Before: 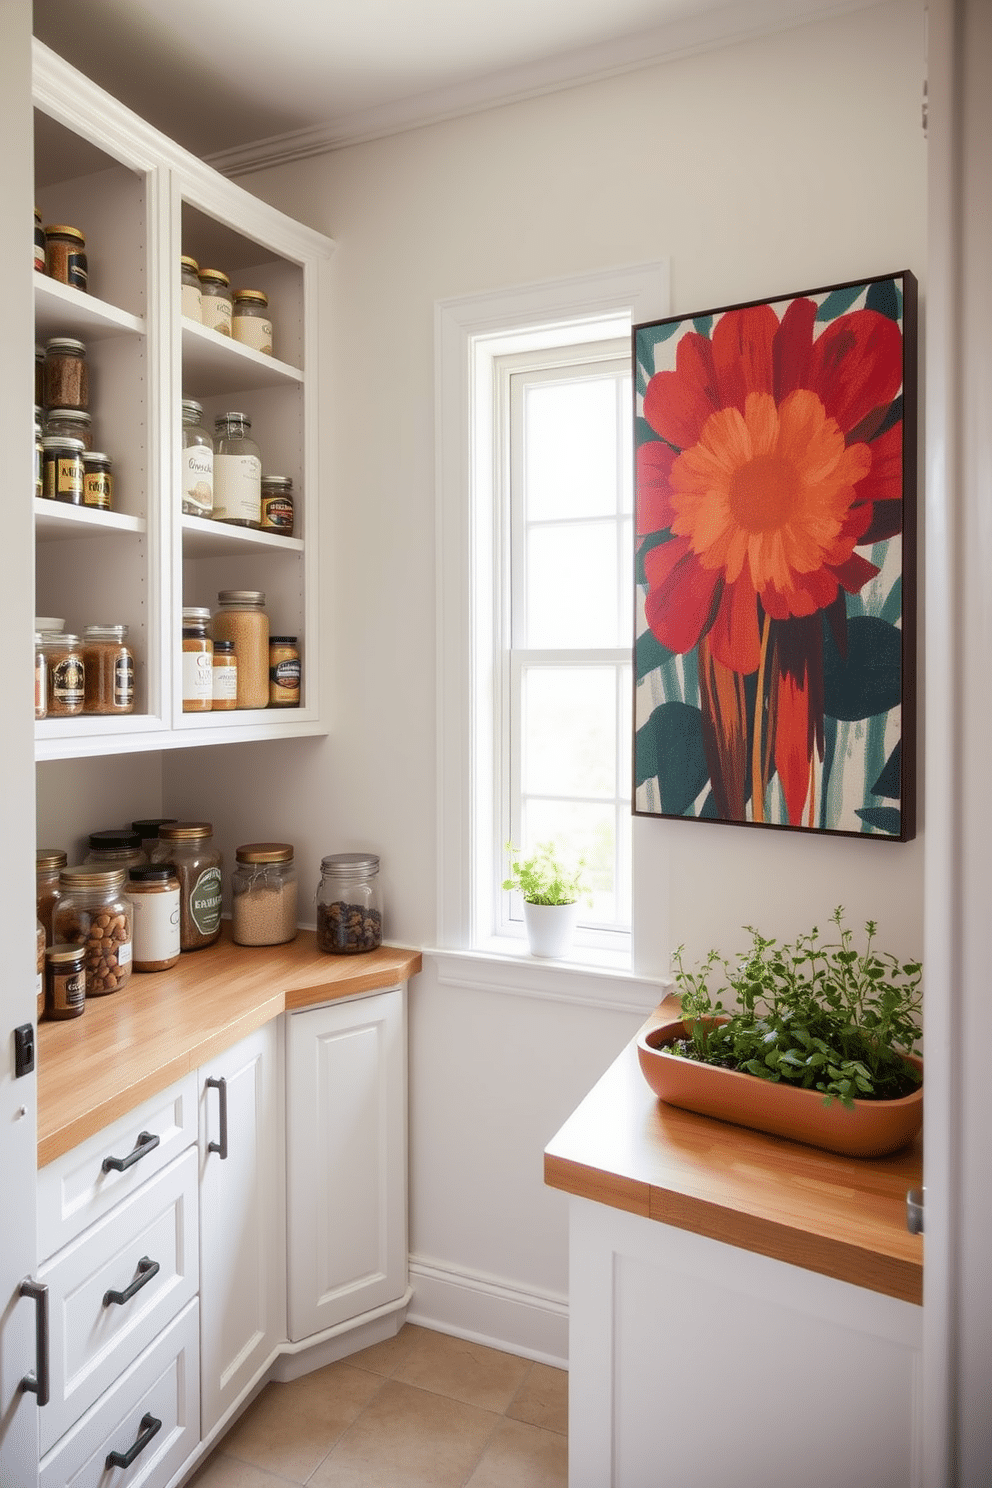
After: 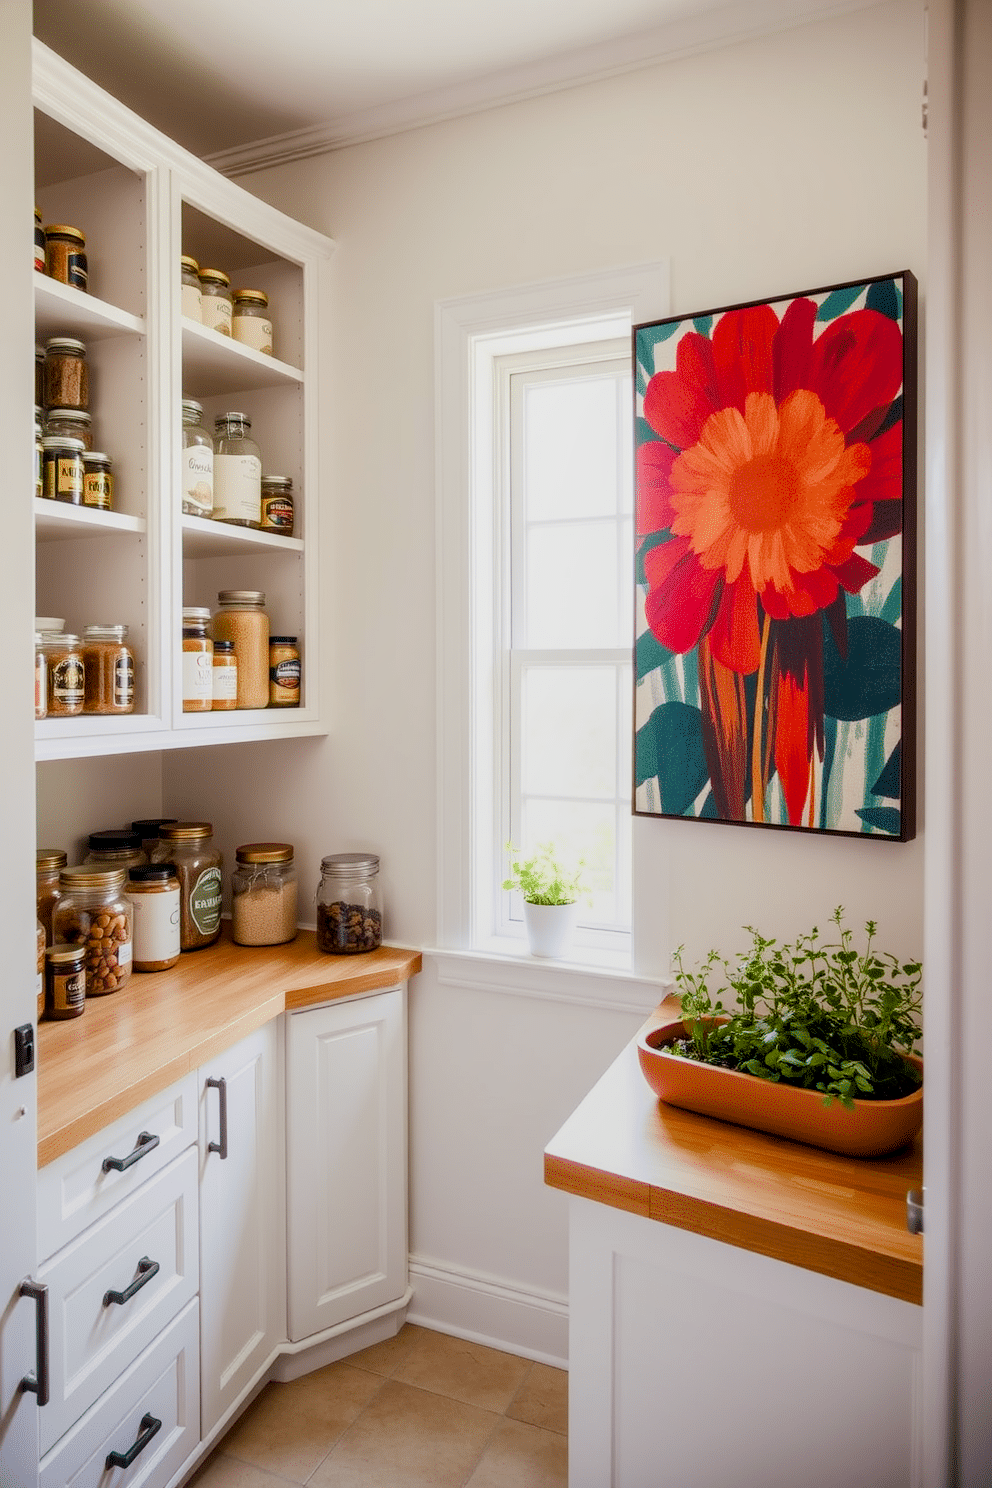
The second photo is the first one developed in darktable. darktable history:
filmic rgb: black relative exposure -7.65 EV, white relative exposure 4.56 EV, hardness 3.61, color science v6 (2022)
local contrast: on, module defaults
tone equalizer: on, module defaults
color balance rgb: perceptual saturation grading › global saturation 25%, perceptual saturation grading › highlights -50%, perceptual saturation grading › shadows 30%, perceptual brilliance grading › global brilliance 12%, global vibrance 20%
color zones: curves: ch1 [(0.25, 0.5) (0.747, 0.71)]
graduated density: rotation -180°, offset 27.42
